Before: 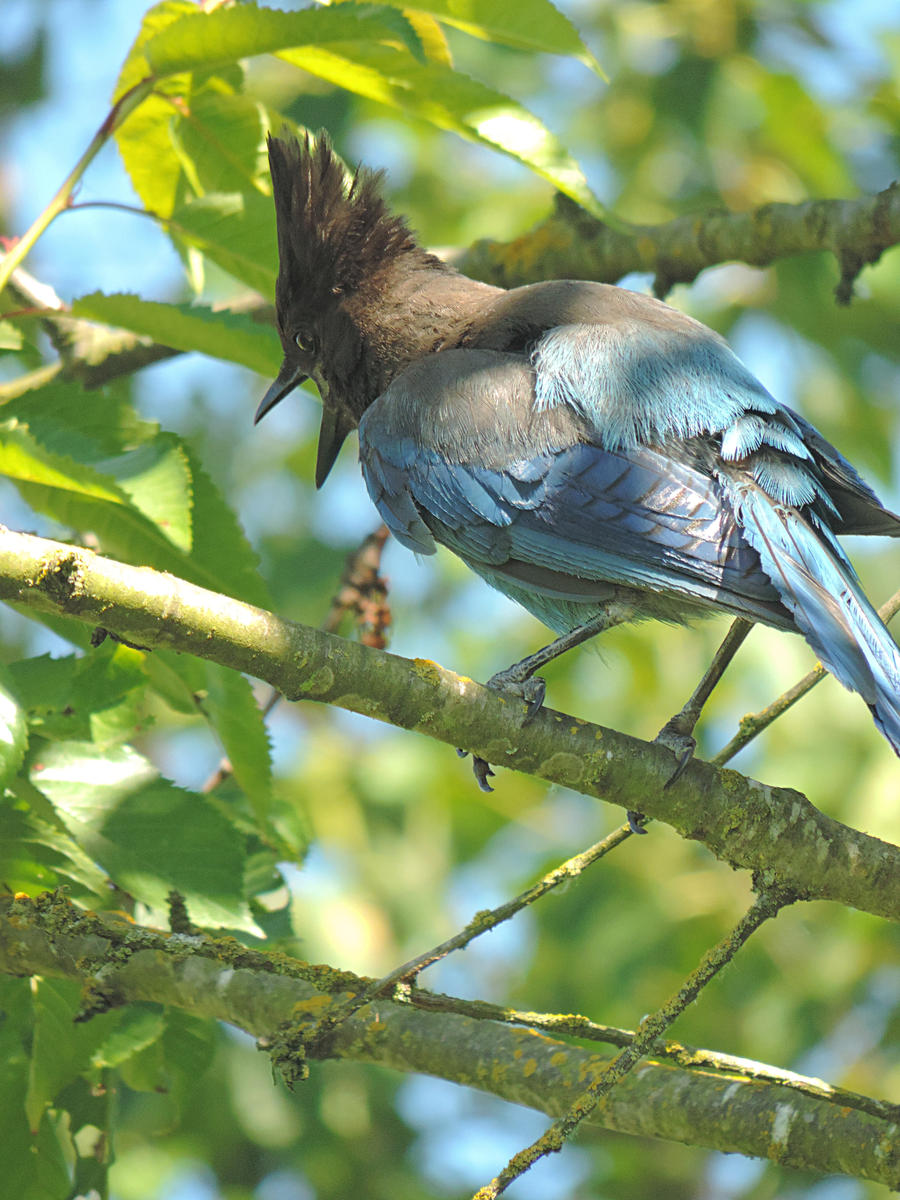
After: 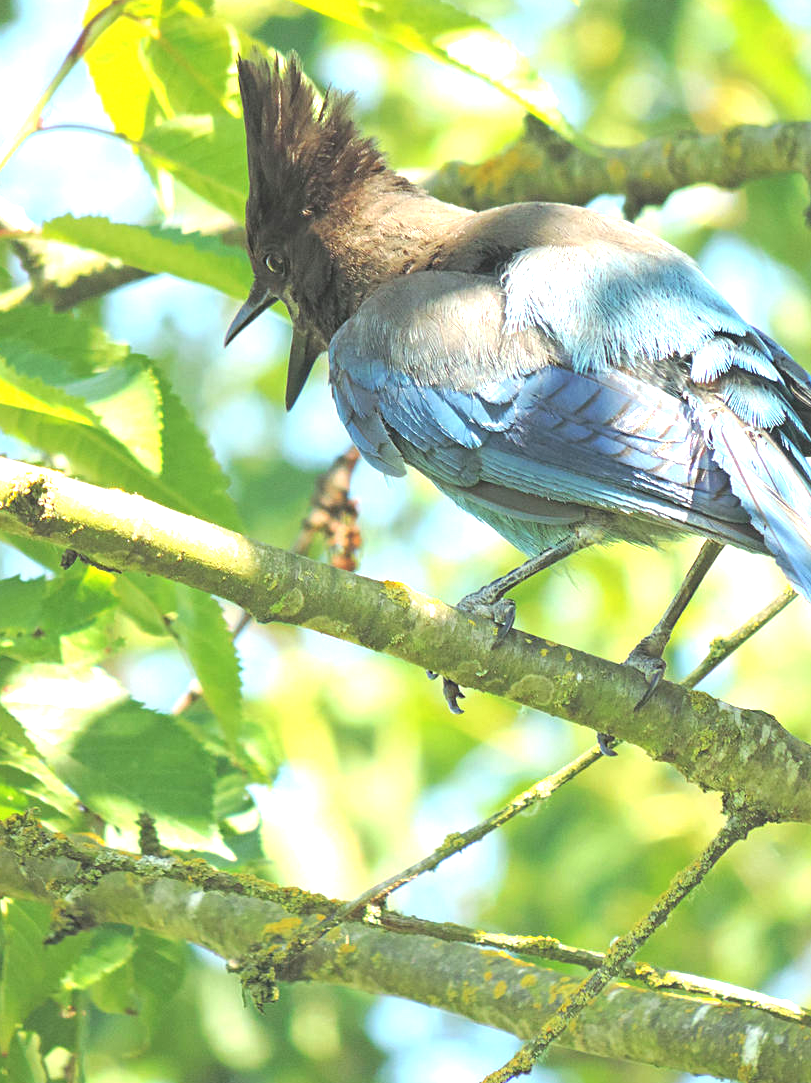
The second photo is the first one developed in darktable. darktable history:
crop: left 3.422%, top 6.502%, right 6.421%, bottom 3.236%
exposure: black level correction -0.002, exposure 1.113 EV, compensate highlight preservation false
